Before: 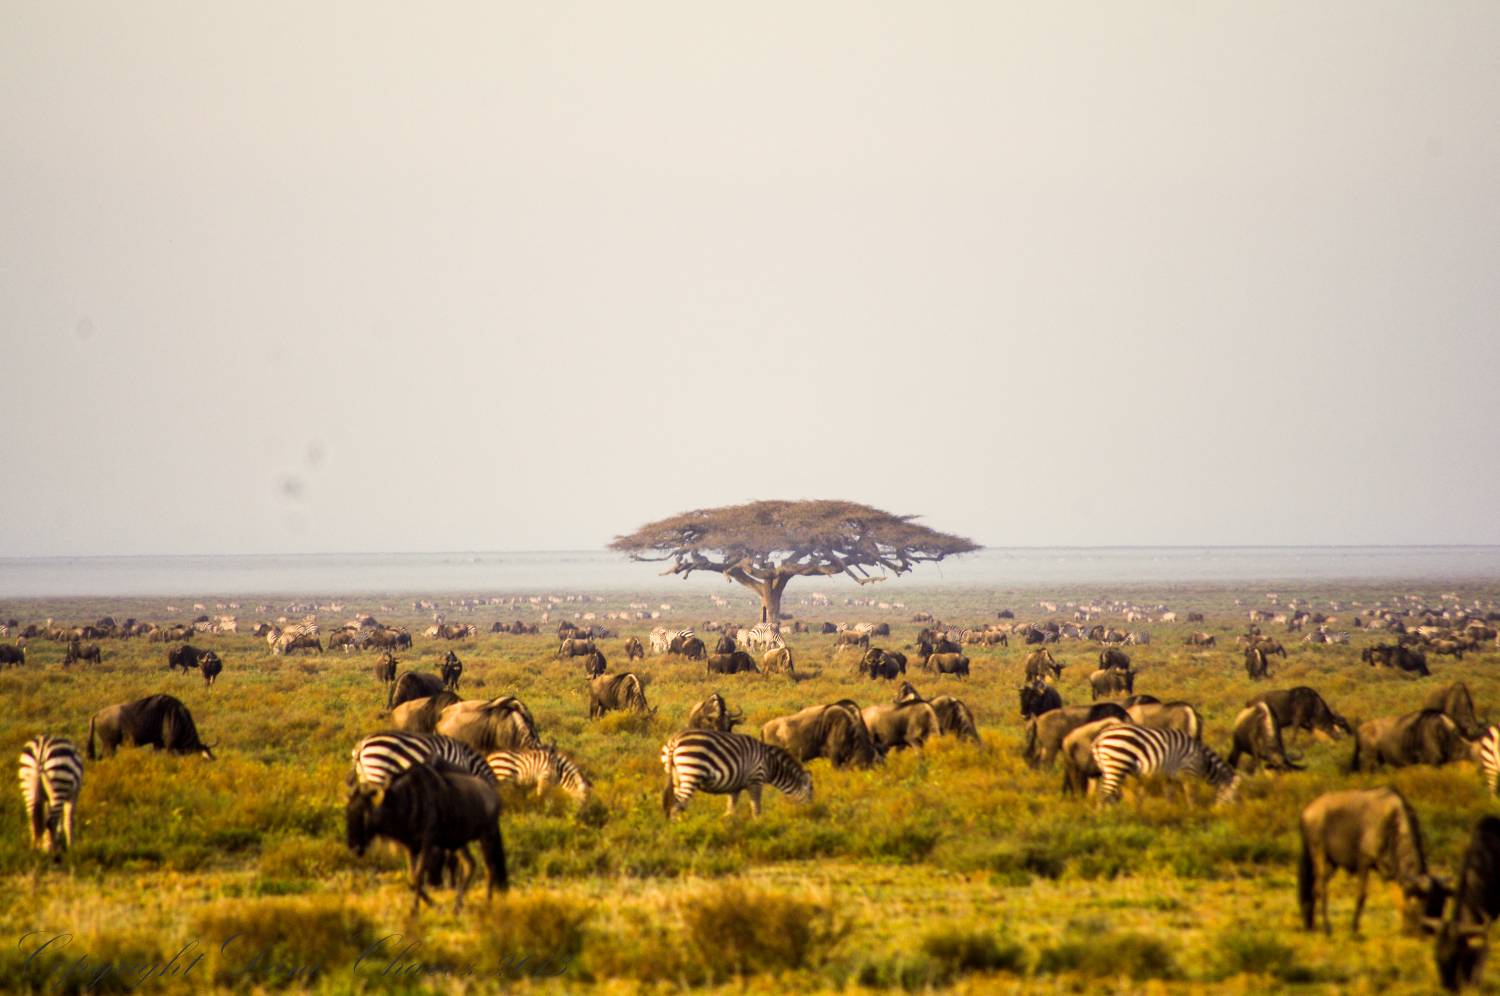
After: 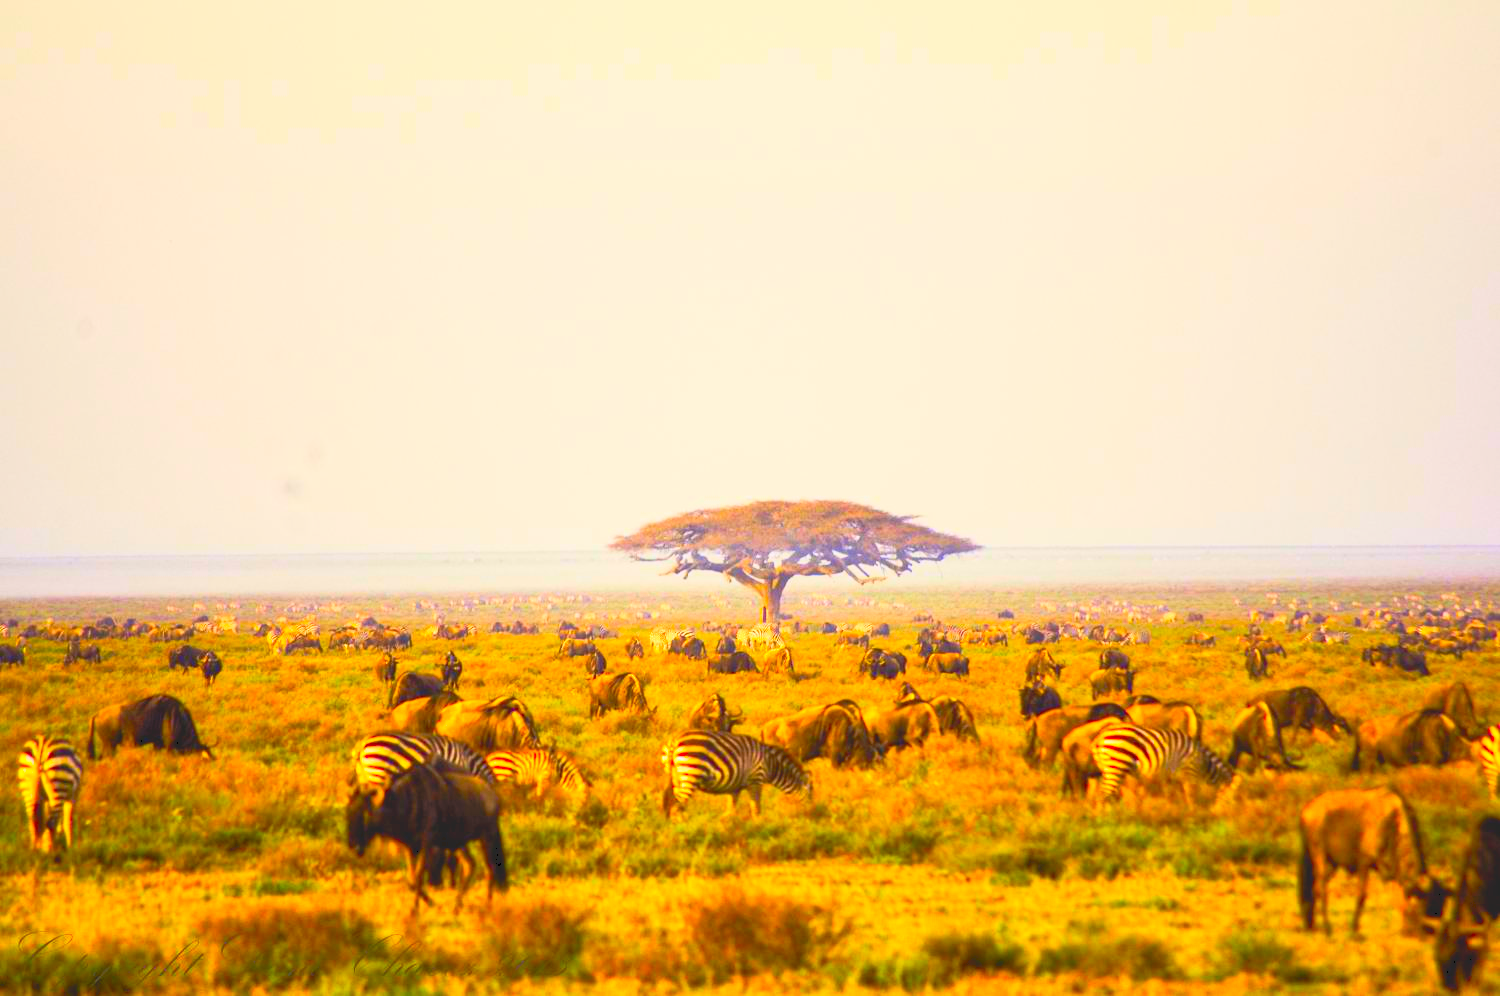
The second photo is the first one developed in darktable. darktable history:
color contrast: green-magenta contrast 1.55, blue-yellow contrast 1.83
contrast brightness saturation: contrast 0.2, brightness 0.2, saturation 0.8
tone curve: curves: ch0 [(0, 0) (0.003, 0.144) (0.011, 0.149) (0.025, 0.159) (0.044, 0.183) (0.069, 0.207) (0.1, 0.236) (0.136, 0.269) (0.177, 0.303) (0.224, 0.339) (0.277, 0.38) (0.335, 0.428) (0.399, 0.478) (0.468, 0.539) (0.543, 0.604) (0.623, 0.679) (0.709, 0.755) (0.801, 0.836) (0.898, 0.918) (1, 1)], preserve colors none
